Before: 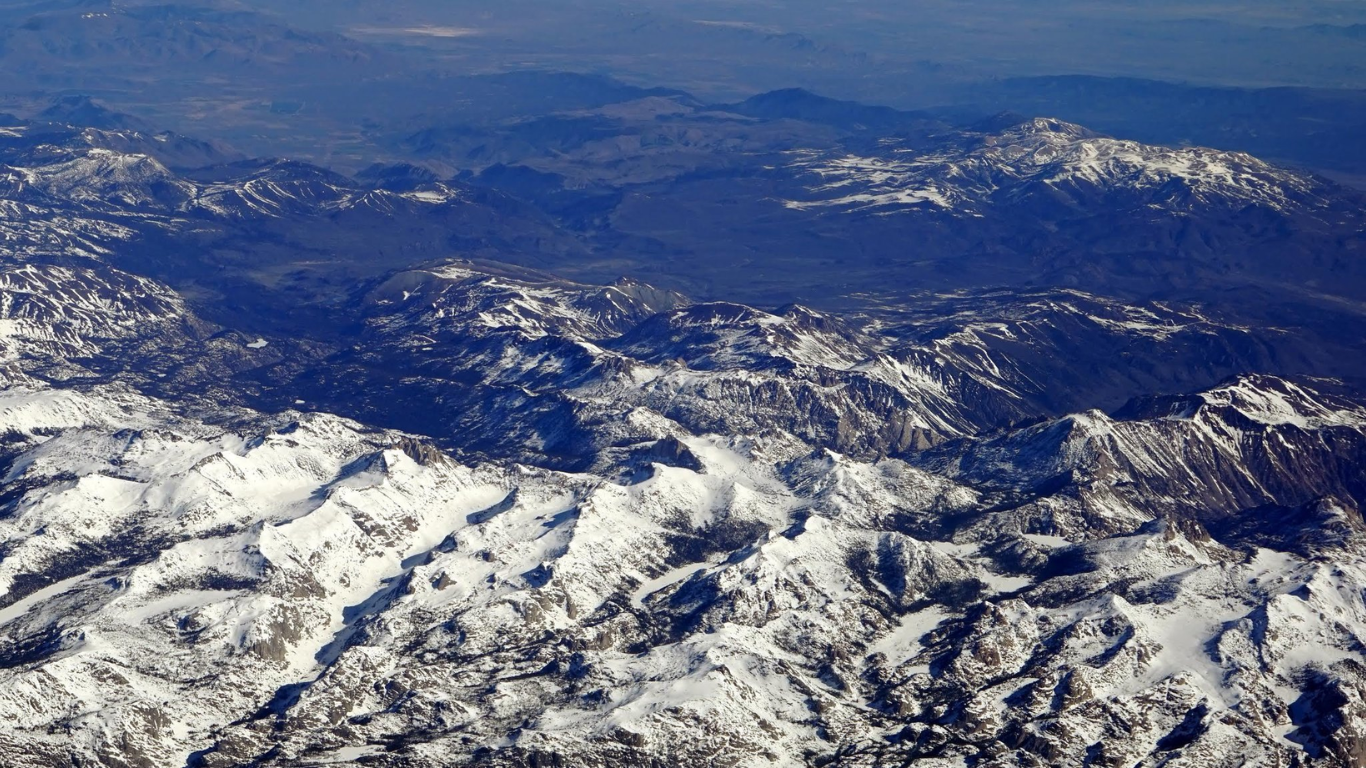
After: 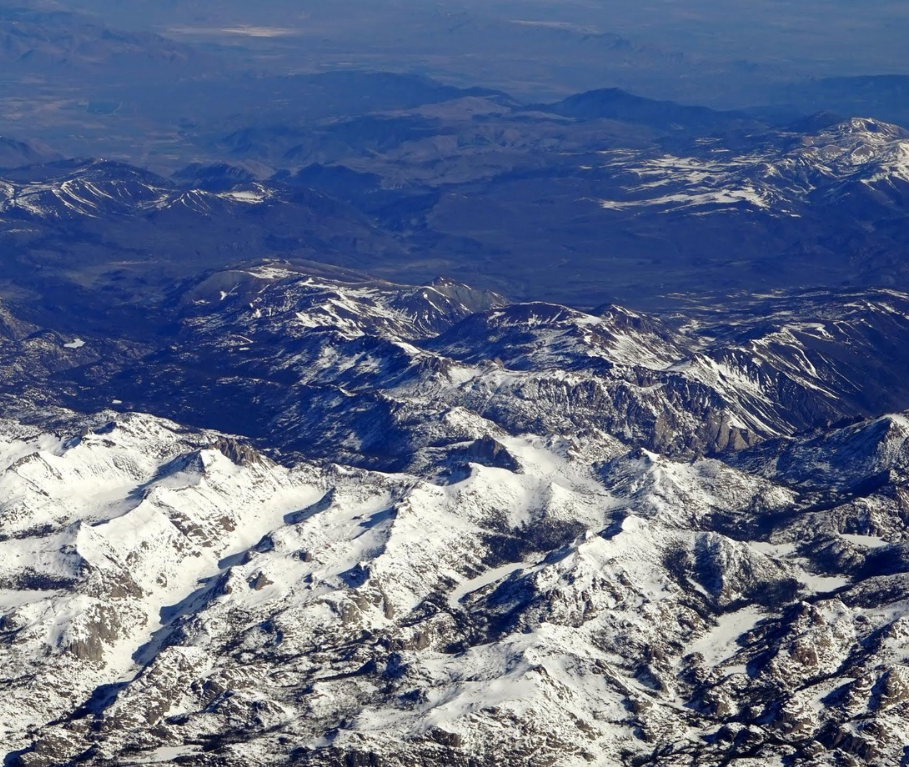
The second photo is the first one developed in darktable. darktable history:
crop and rotate: left 13.454%, right 19.953%
